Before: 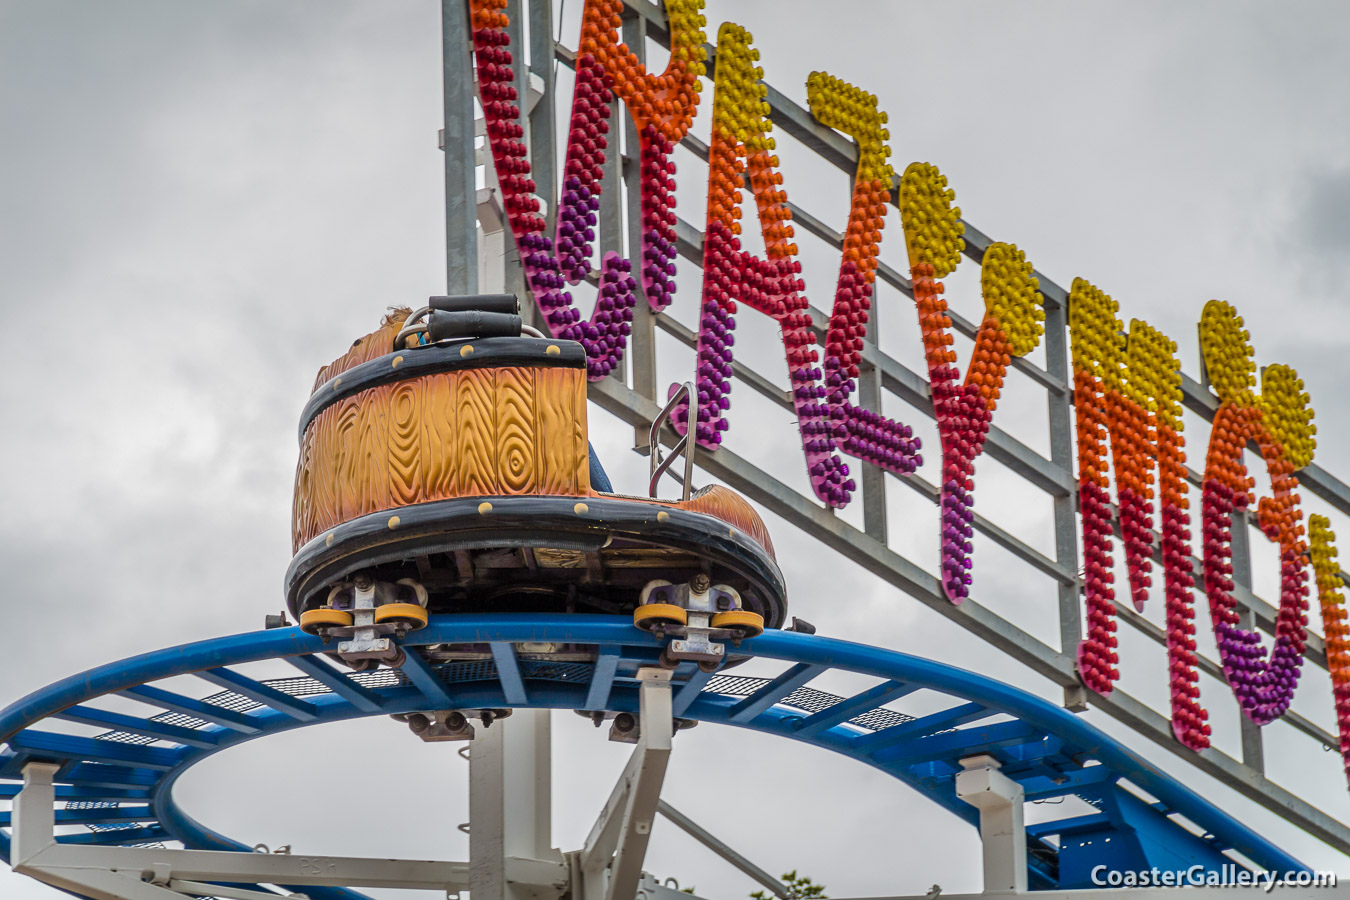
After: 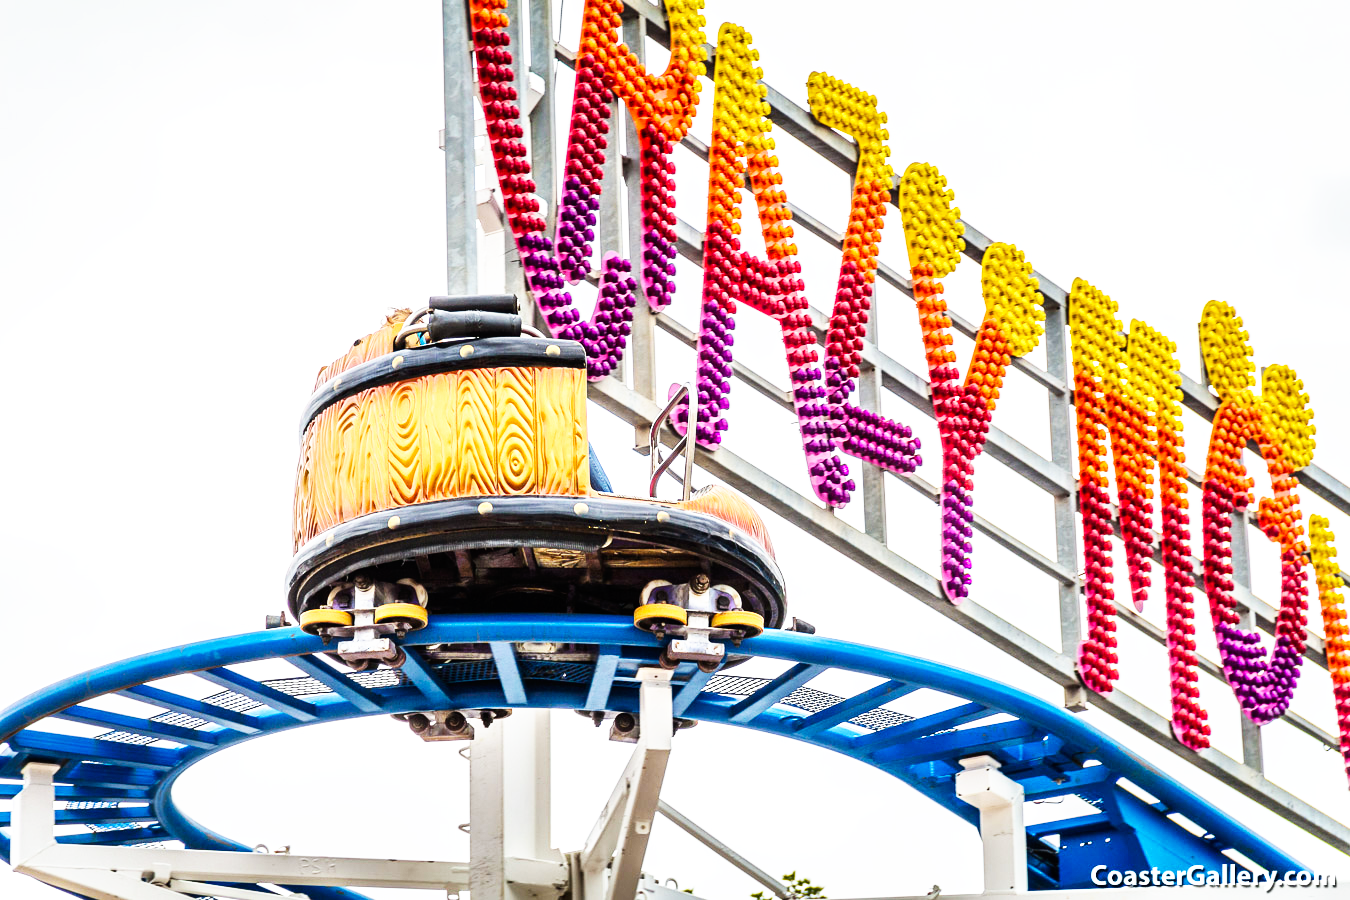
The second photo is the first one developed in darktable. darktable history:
exposure: exposure 0.3 EV, compensate highlight preservation false
tone equalizer: -8 EV -0.417 EV, -7 EV -0.389 EV, -6 EV -0.333 EV, -5 EV -0.222 EV, -3 EV 0.222 EV, -2 EV 0.333 EV, -1 EV 0.389 EV, +0 EV 0.417 EV, edges refinement/feathering 500, mask exposure compensation -1.57 EV, preserve details no
base curve: curves: ch0 [(0, 0) (0.007, 0.004) (0.027, 0.03) (0.046, 0.07) (0.207, 0.54) (0.442, 0.872) (0.673, 0.972) (1, 1)], preserve colors none
